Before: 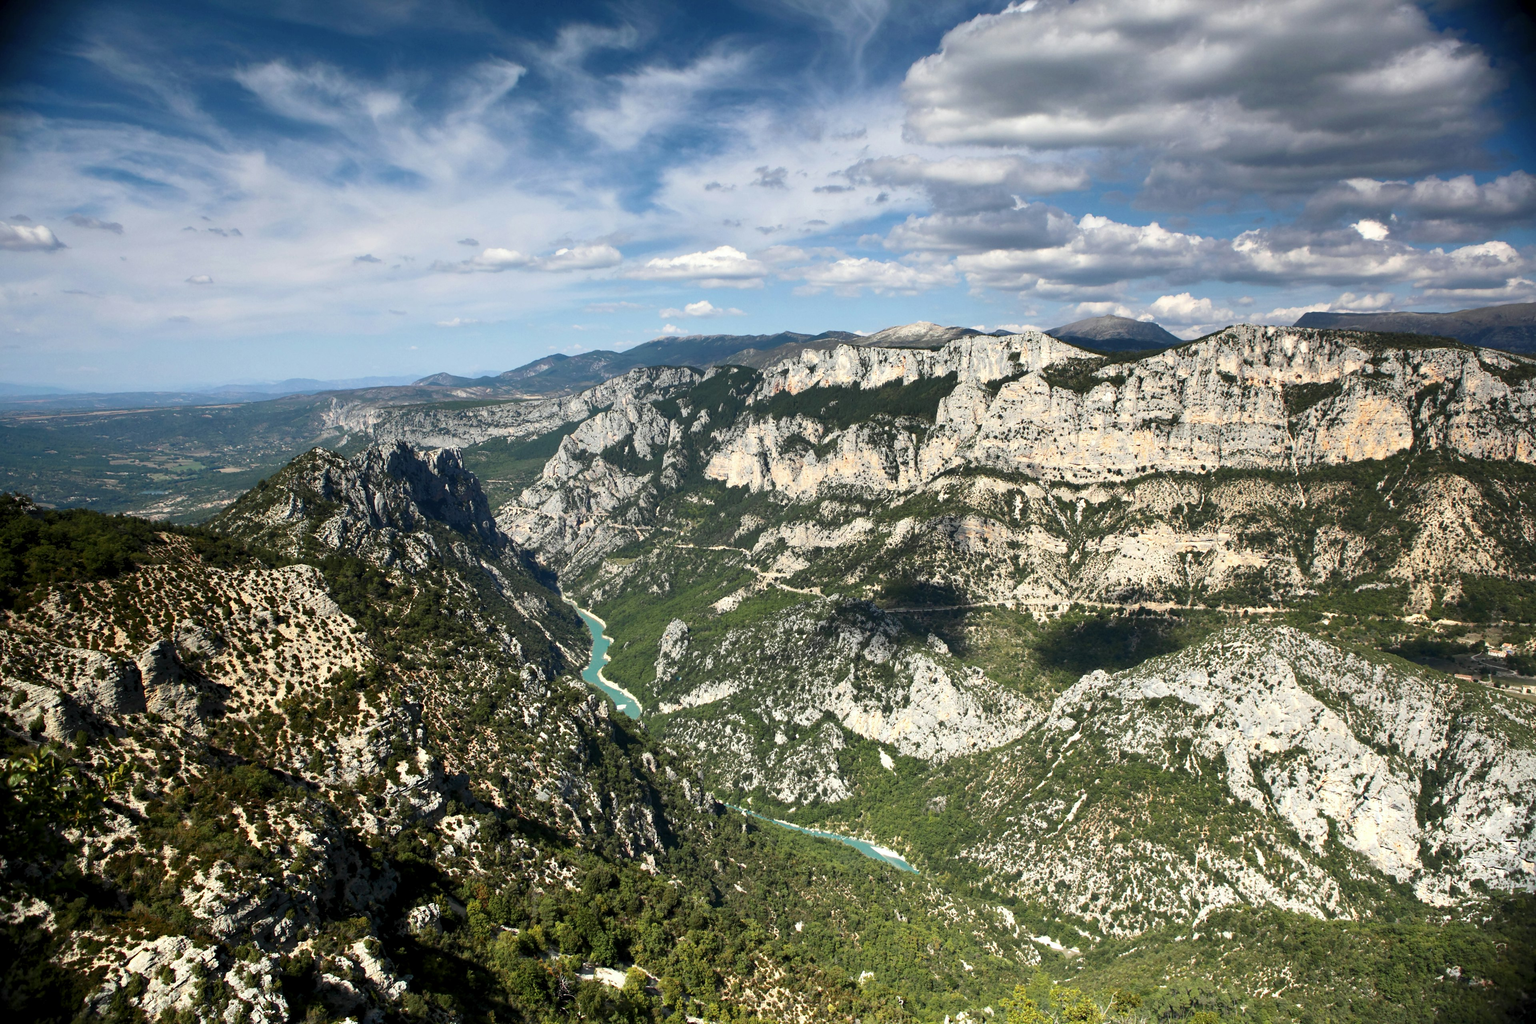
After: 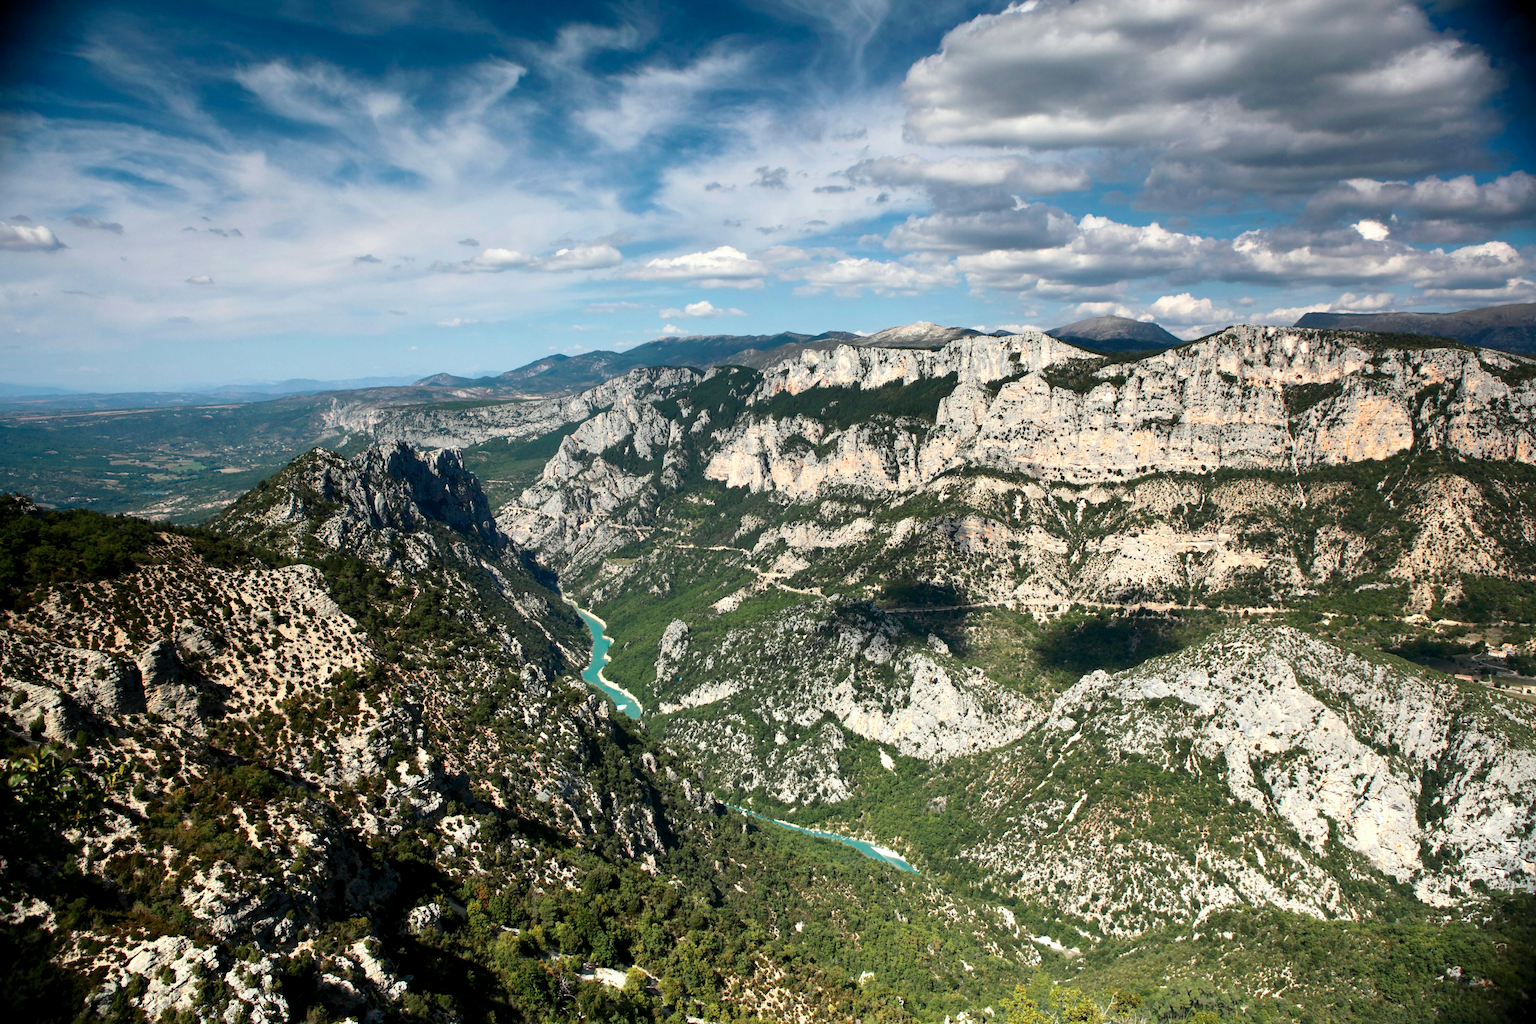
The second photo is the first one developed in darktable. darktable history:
contrast brightness saturation: saturation -0.097
